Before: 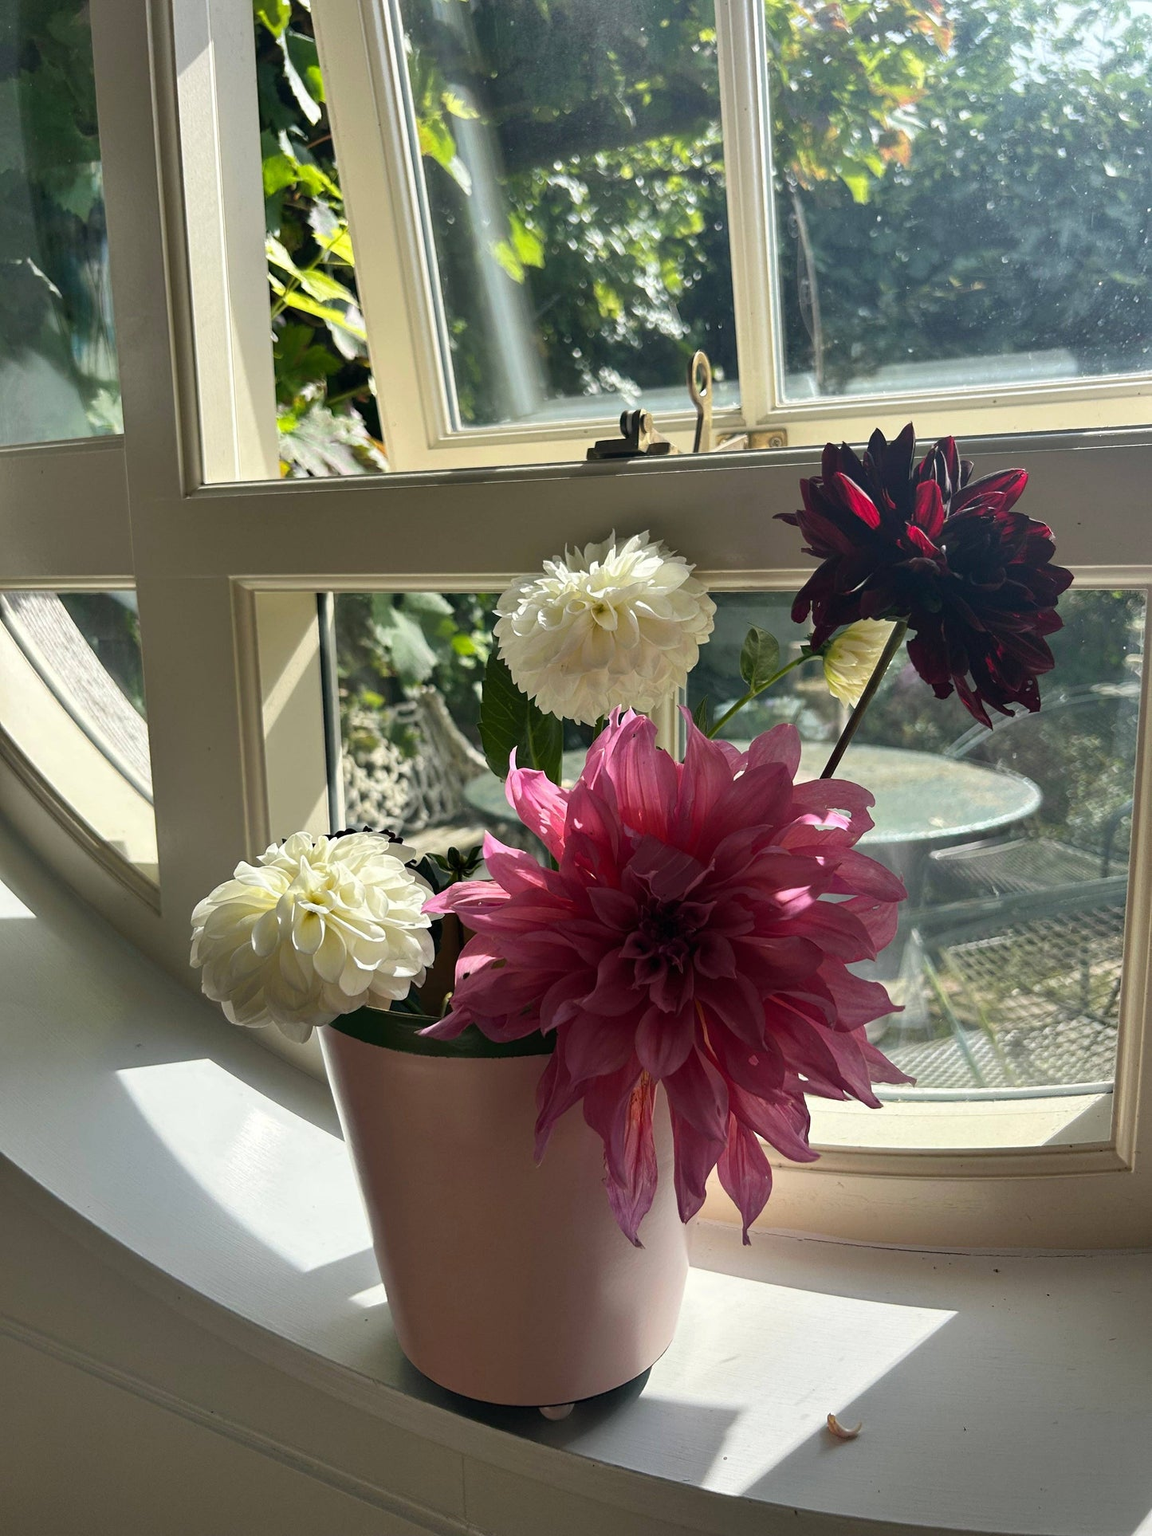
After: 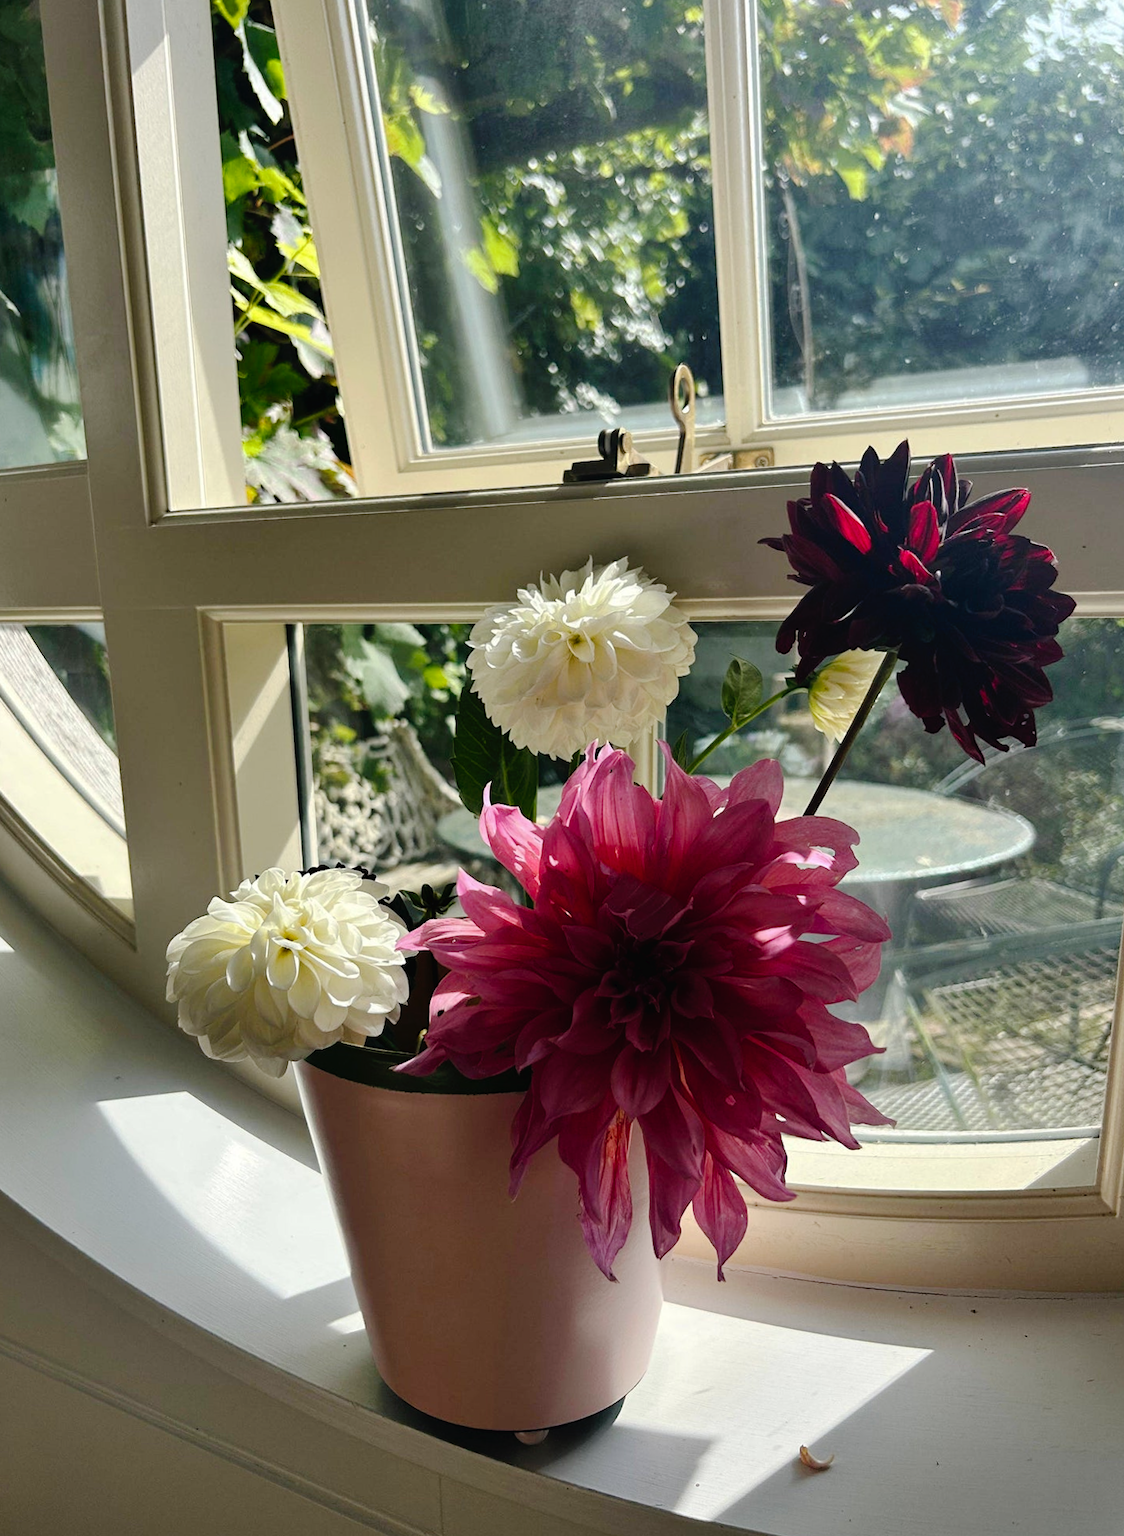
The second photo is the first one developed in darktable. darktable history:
rotate and perspective: rotation 0.074°, lens shift (vertical) 0.096, lens shift (horizontal) -0.041, crop left 0.043, crop right 0.952, crop top 0.024, crop bottom 0.979
tone curve: curves: ch0 [(0, 0) (0.003, 0.016) (0.011, 0.015) (0.025, 0.017) (0.044, 0.026) (0.069, 0.034) (0.1, 0.043) (0.136, 0.068) (0.177, 0.119) (0.224, 0.175) (0.277, 0.251) (0.335, 0.328) (0.399, 0.415) (0.468, 0.499) (0.543, 0.58) (0.623, 0.659) (0.709, 0.731) (0.801, 0.807) (0.898, 0.895) (1, 1)], preserve colors none
